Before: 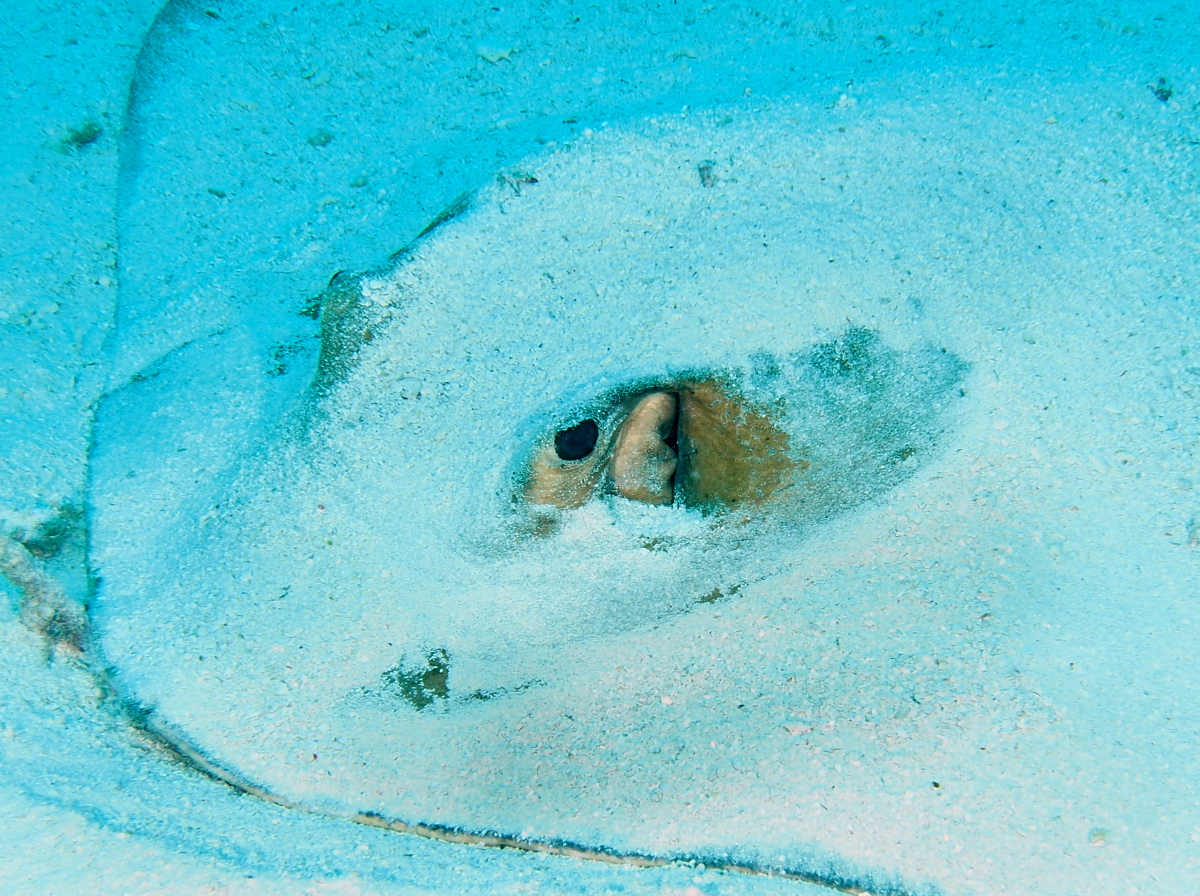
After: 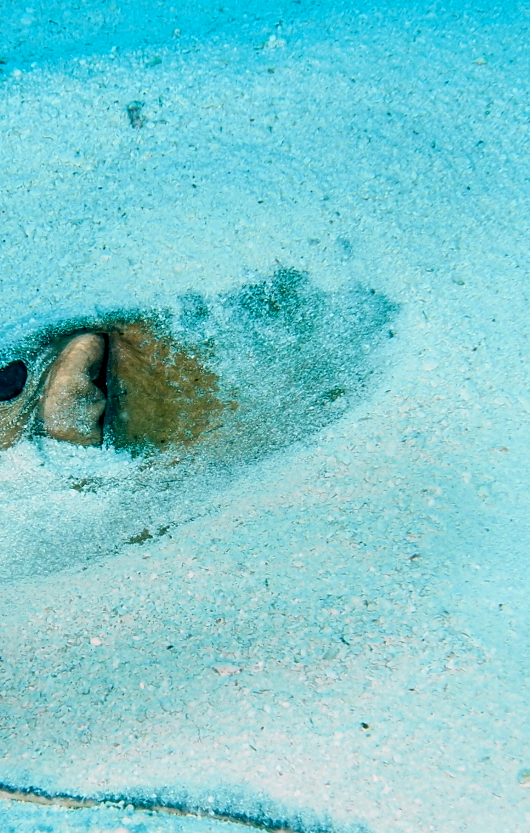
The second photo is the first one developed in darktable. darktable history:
local contrast: detail 130%
crop: left 47.628%, top 6.643%, right 7.874%
